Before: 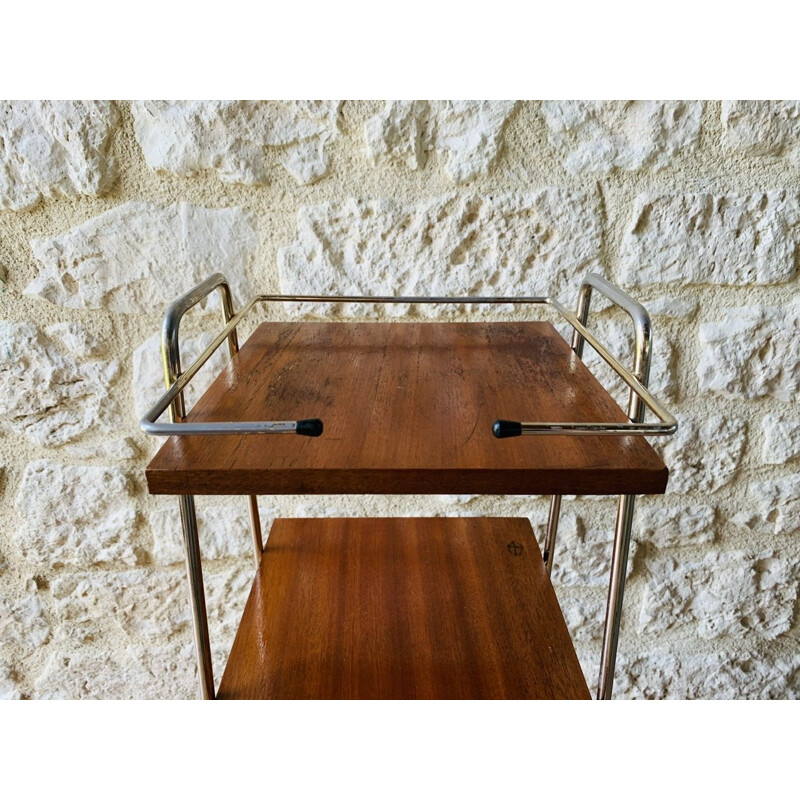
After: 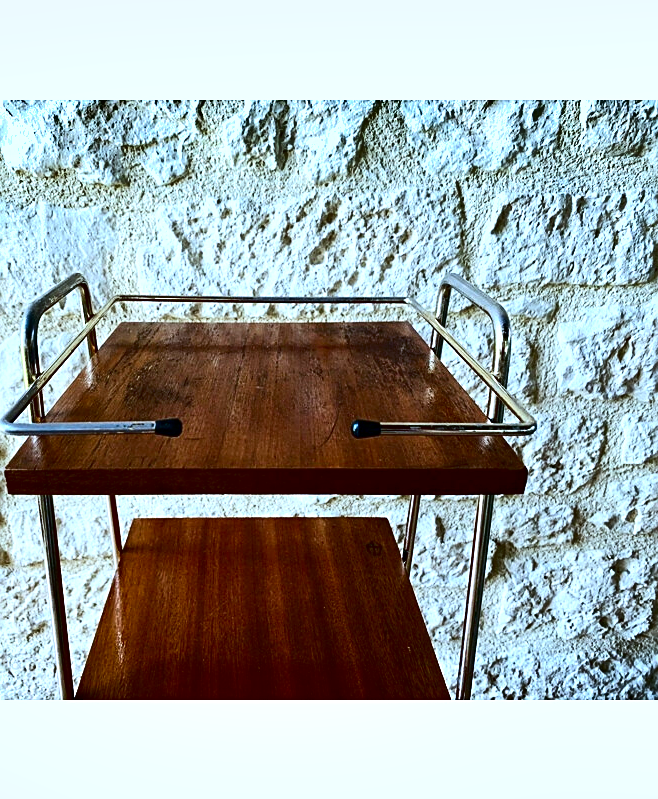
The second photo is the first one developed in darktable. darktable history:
shadows and highlights: soften with gaussian
tone equalizer: edges refinement/feathering 500, mask exposure compensation -1.57 EV, preserve details no
contrast brightness saturation: contrast 0.239, brightness -0.222, saturation 0.143
crop: left 17.704%, bottom 0.034%
sharpen: on, module defaults
exposure: black level correction 0.001, exposure 0.499 EV, compensate highlight preservation false
color calibration: illuminant as shot in camera, x 0.384, y 0.38, temperature 3966.73 K
